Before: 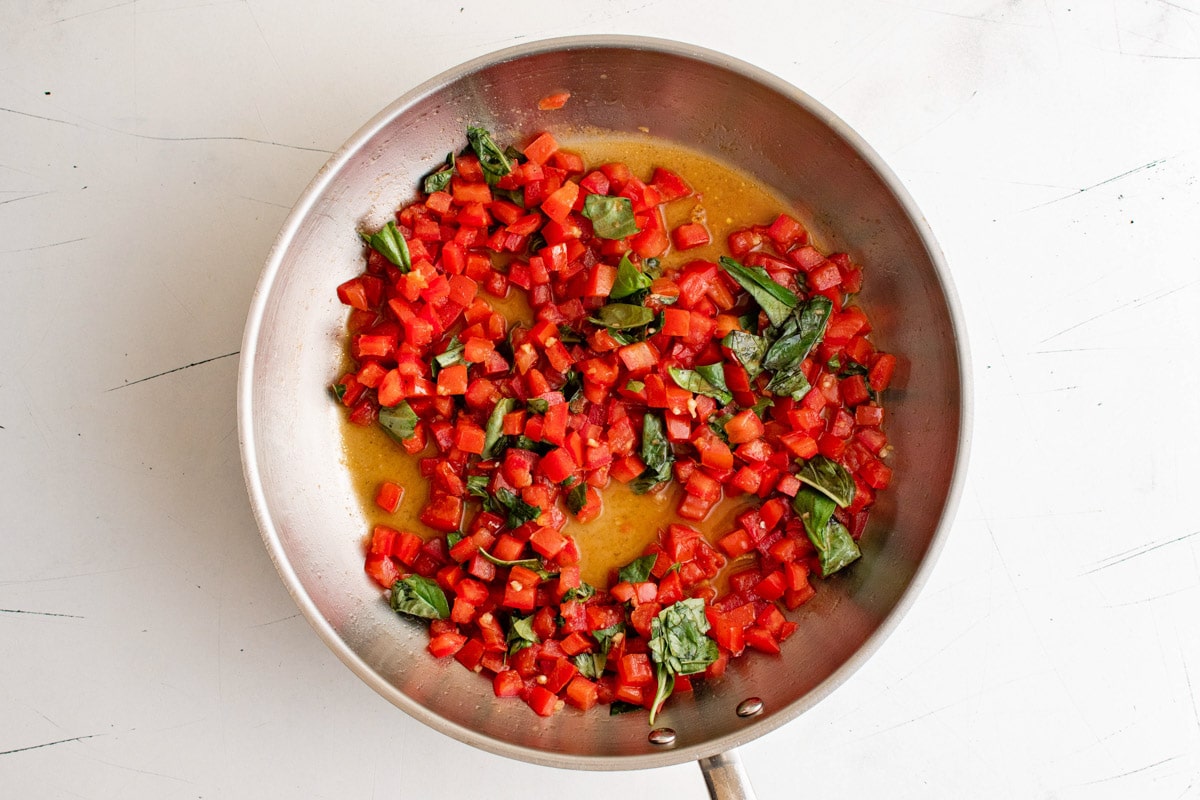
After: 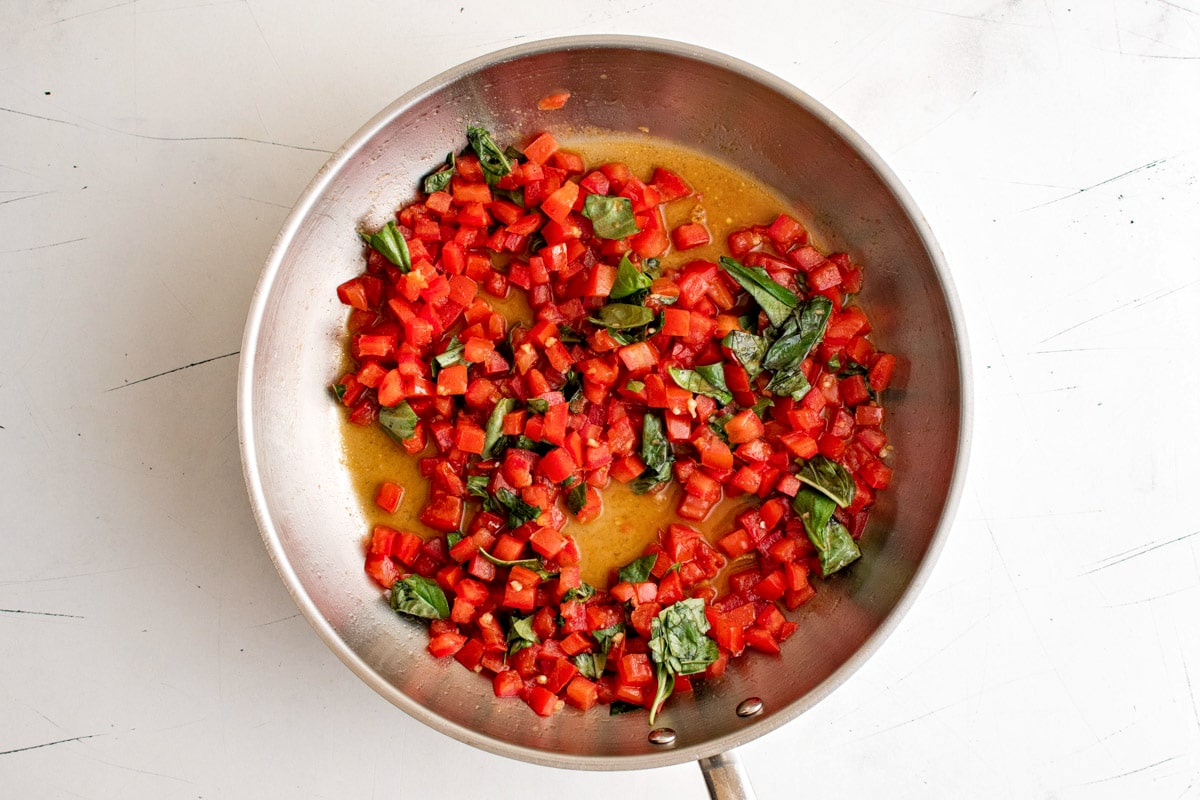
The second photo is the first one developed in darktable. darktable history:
local contrast: highlights 107%, shadows 100%, detail 119%, midtone range 0.2
